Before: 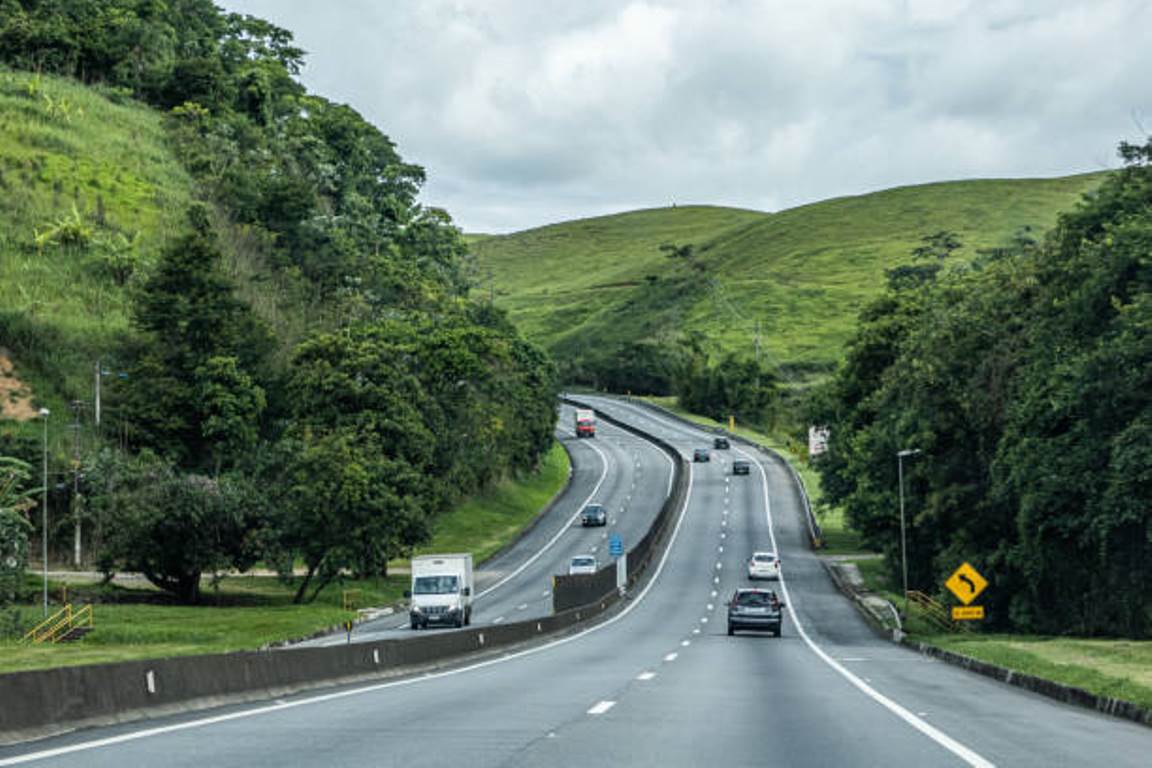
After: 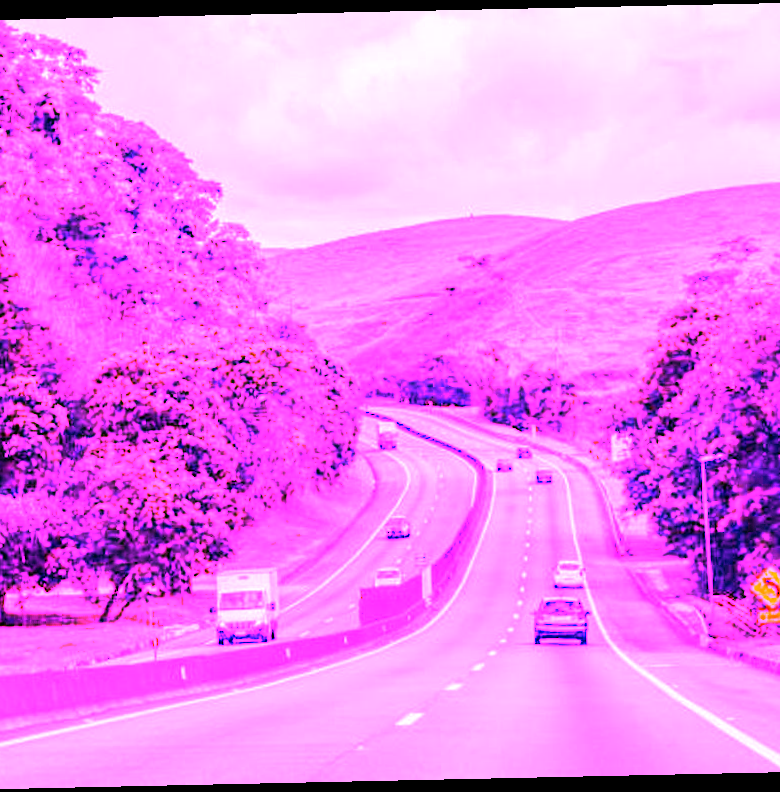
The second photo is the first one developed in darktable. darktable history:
crop and rotate: left 17.732%, right 15.423%
rotate and perspective: rotation -1.24°, automatic cropping off
white balance: red 8, blue 8
